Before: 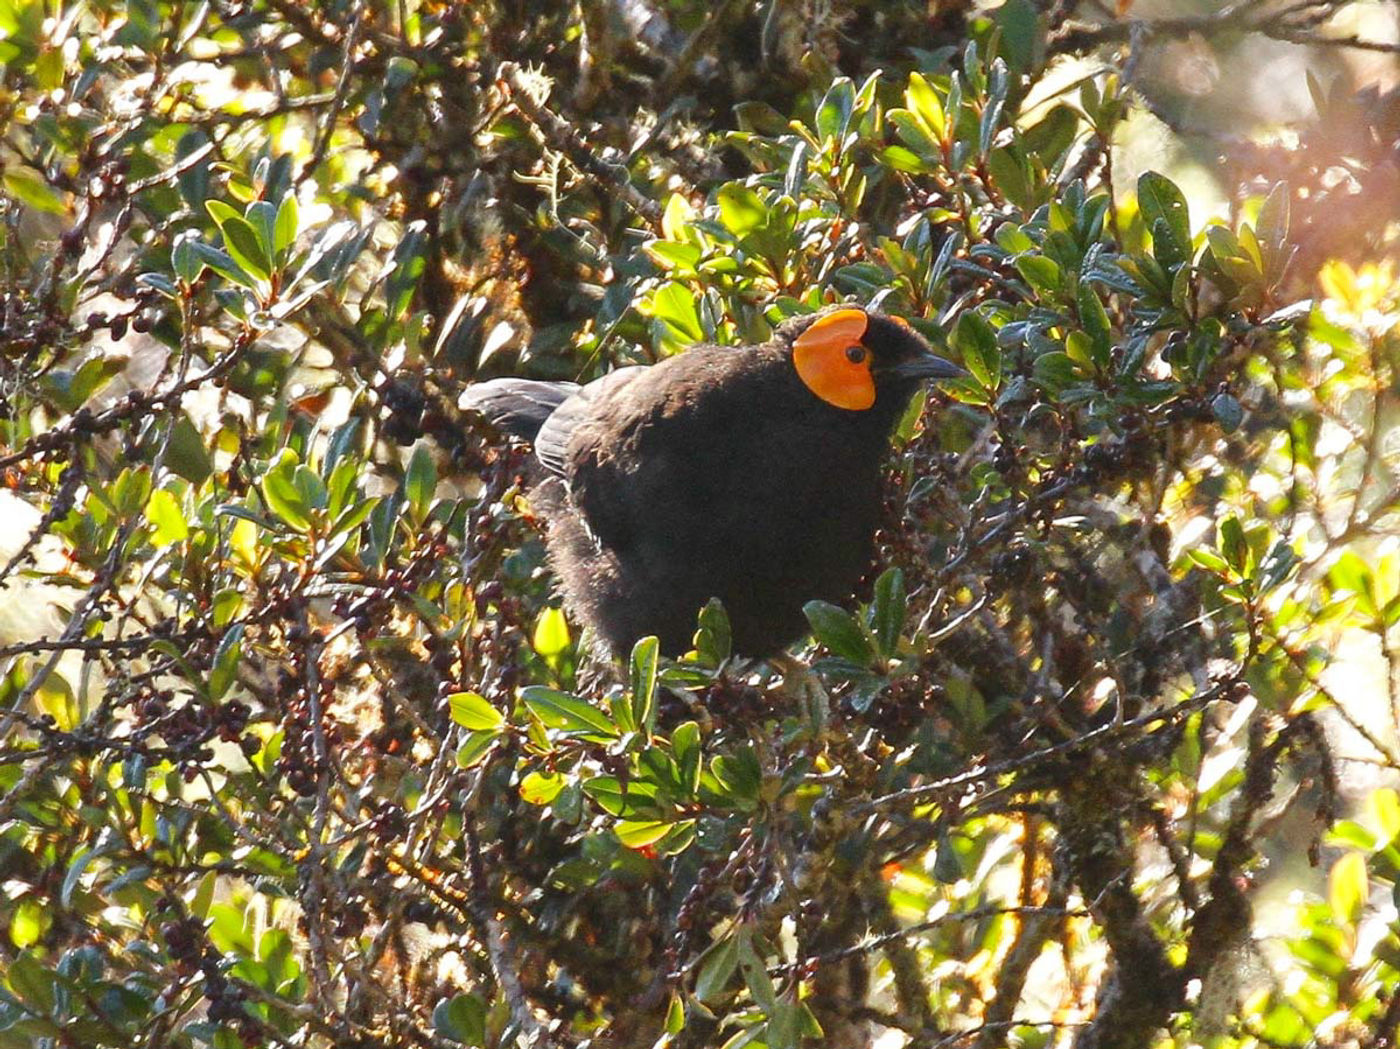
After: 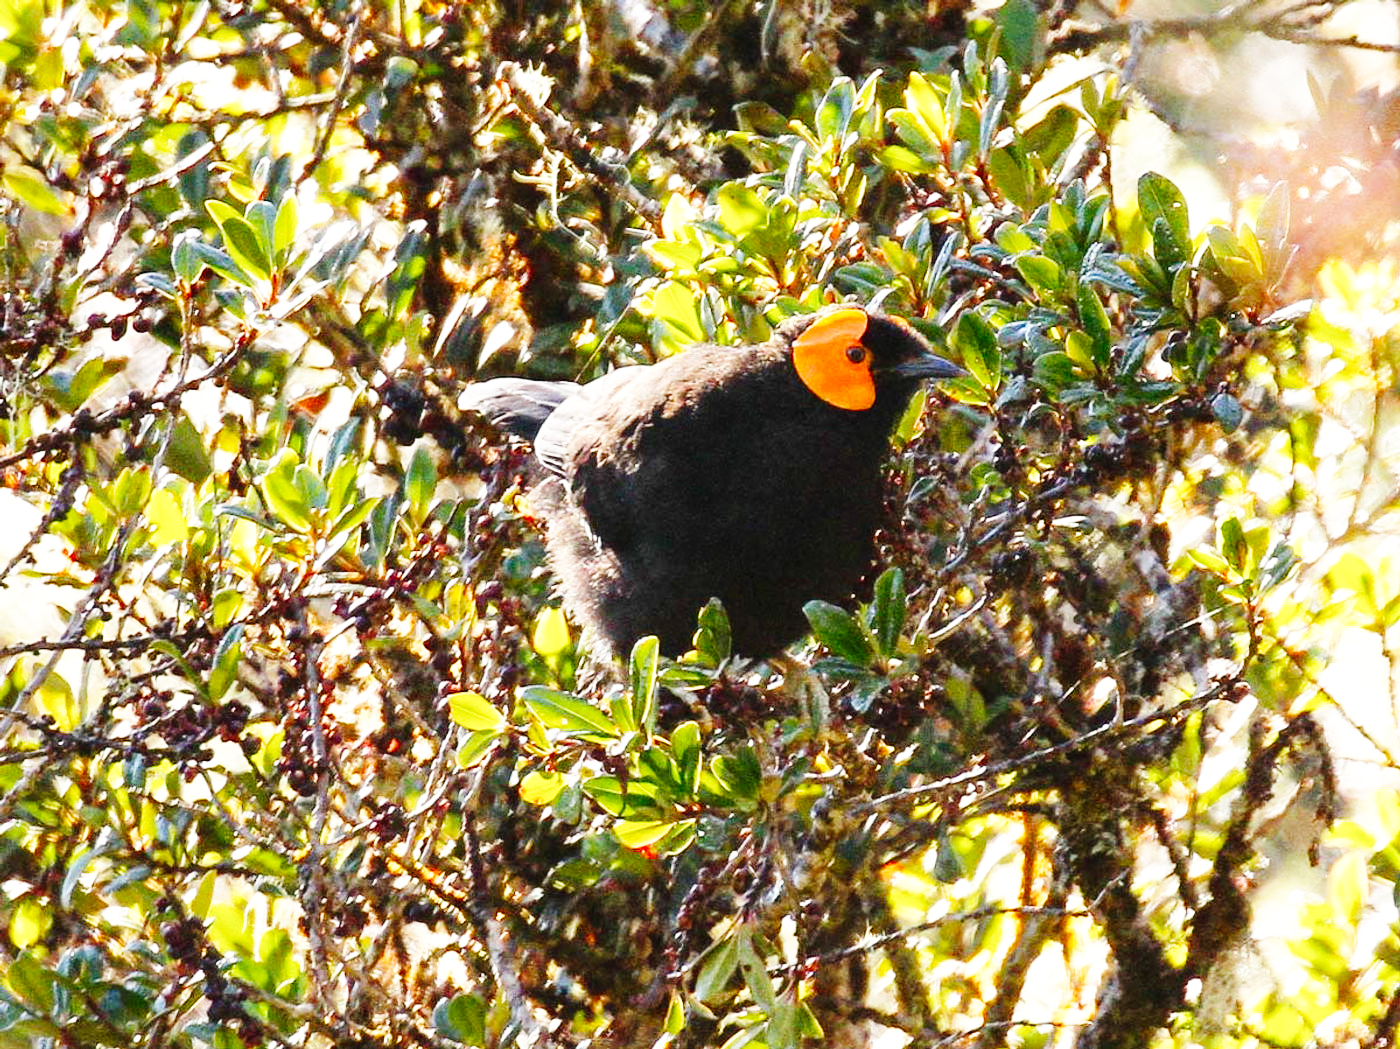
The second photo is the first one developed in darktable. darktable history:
base curve: curves: ch0 [(0, 0) (0, 0) (0.002, 0.001) (0.008, 0.003) (0.019, 0.011) (0.037, 0.037) (0.064, 0.11) (0.102, 0.232) (0.152, 0.379) (0.216, 0.524) (0.296, 0.665) (0.394, 0.789) (0.512, 0.881) (0.651, 0.945) (0.813, 0.986) (1, 1)], preserve colors none
color correction: highlights b* 0.059, saturation 0.985
